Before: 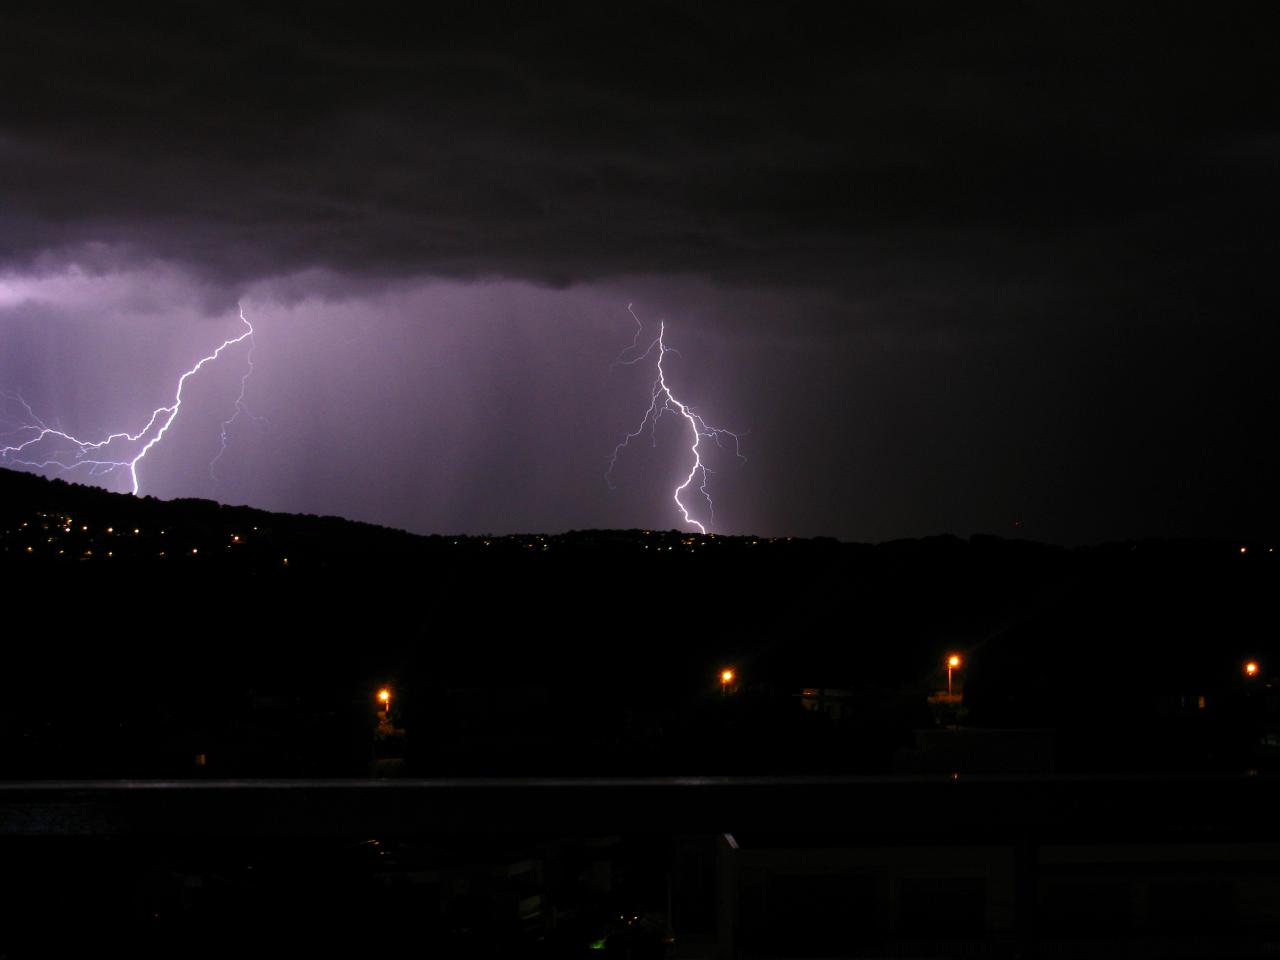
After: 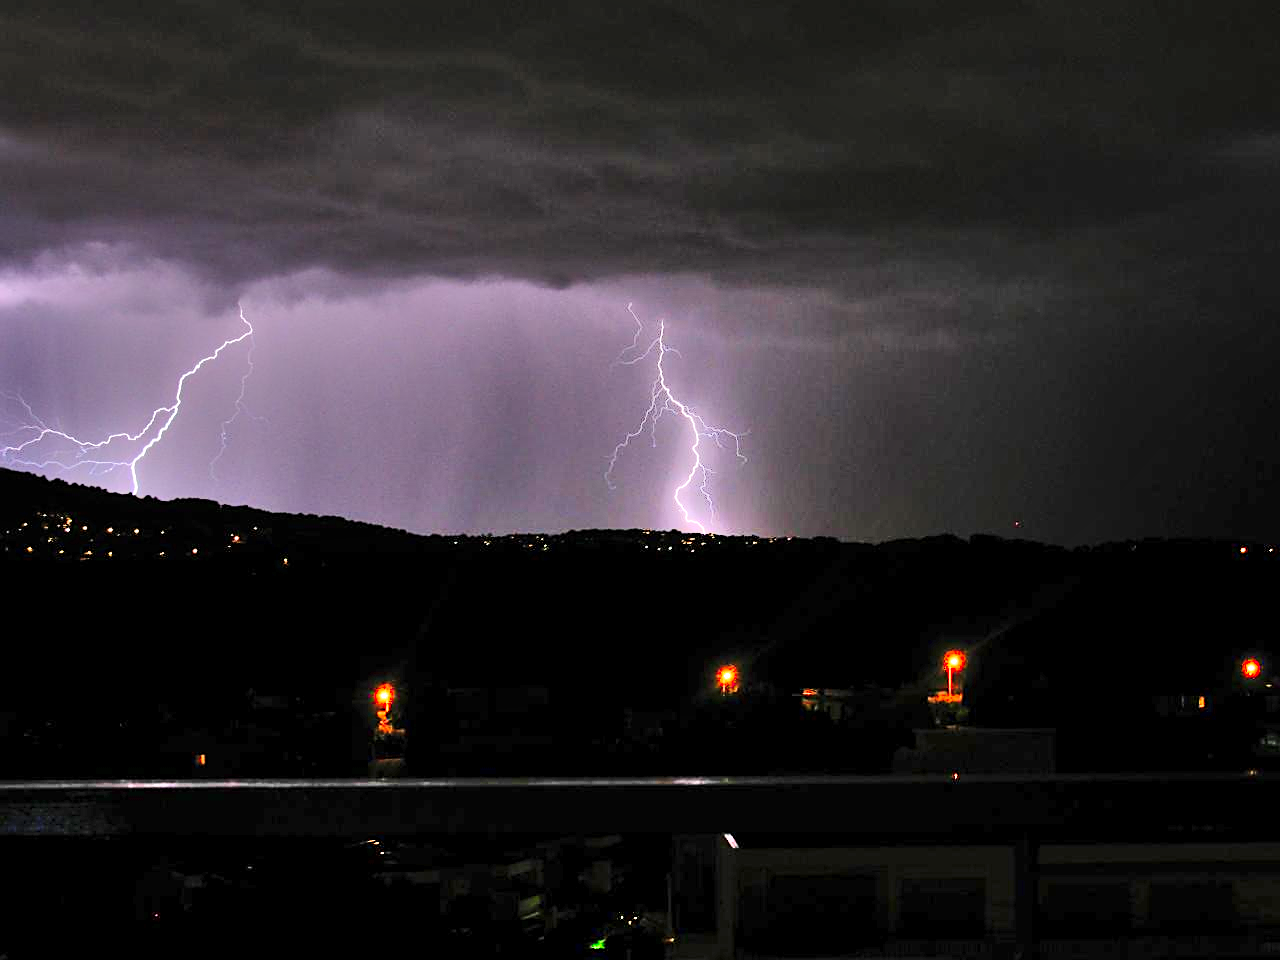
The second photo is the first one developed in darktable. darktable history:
sharpen: on, module defaults
tone equalizer: on, module defaults
shadows and highlights: shadows 75, highlights -25, soften with gaussian
contrast brightness saturation: saturation -0.04
rotate and perspective: crop left 0, crop top 0
